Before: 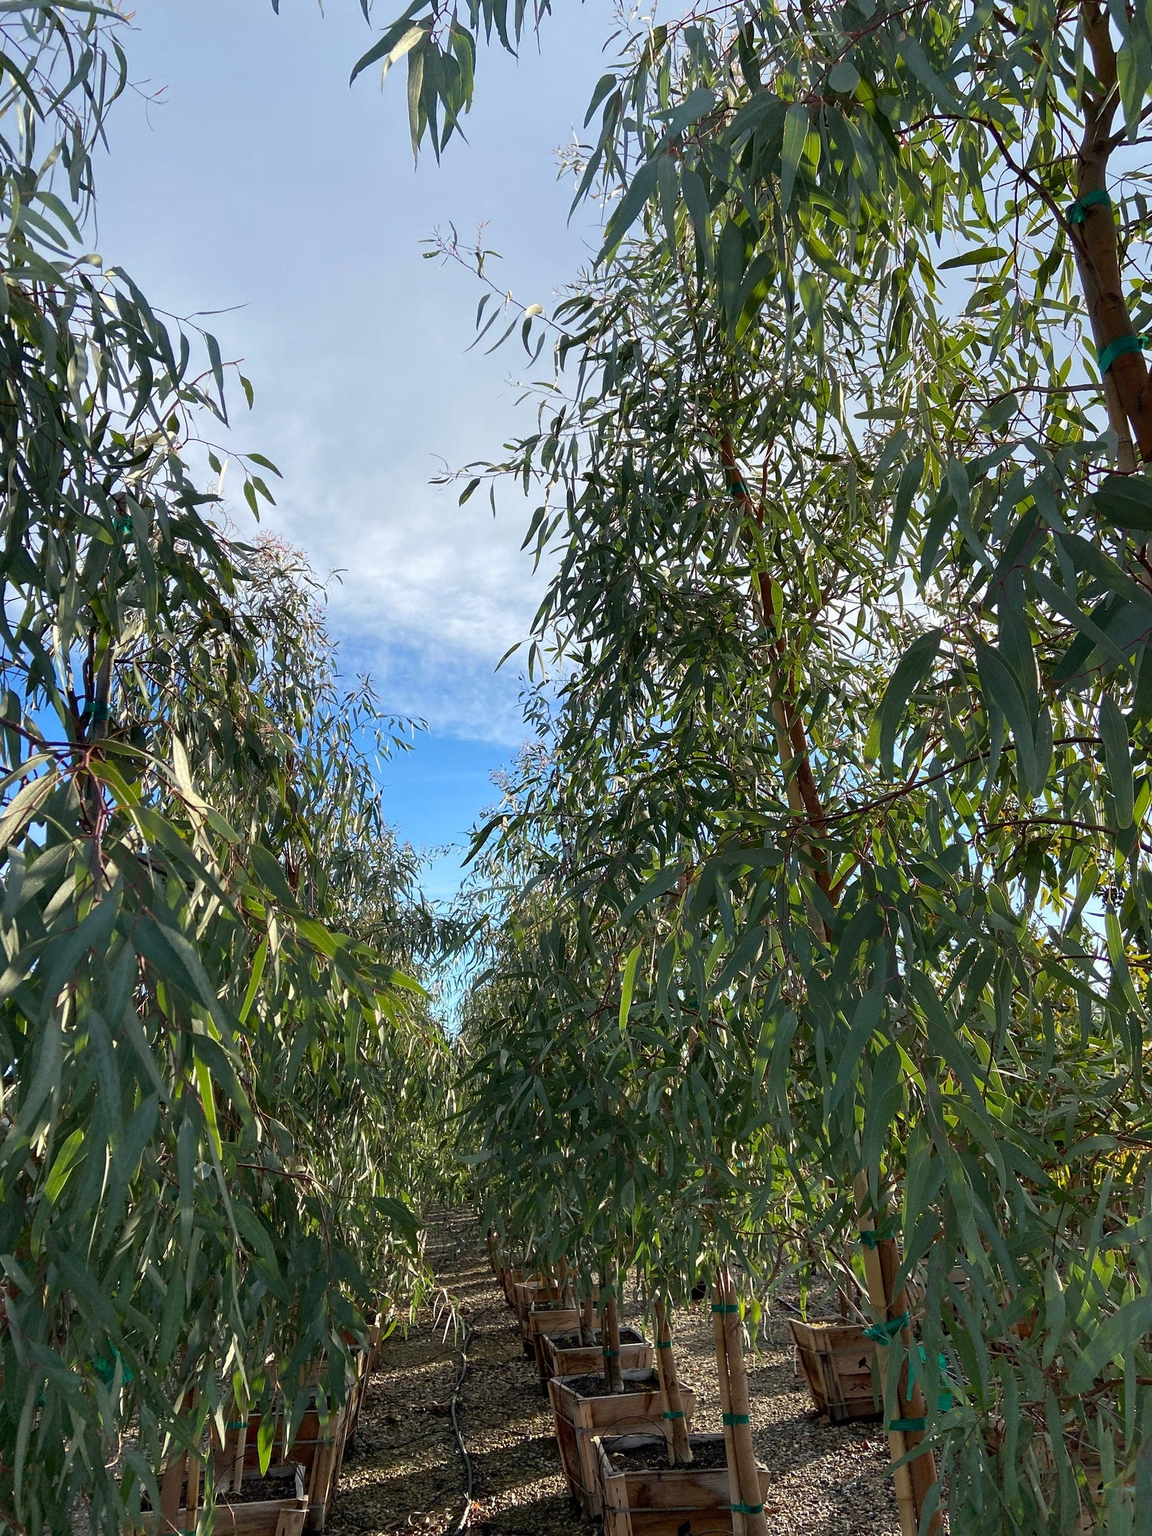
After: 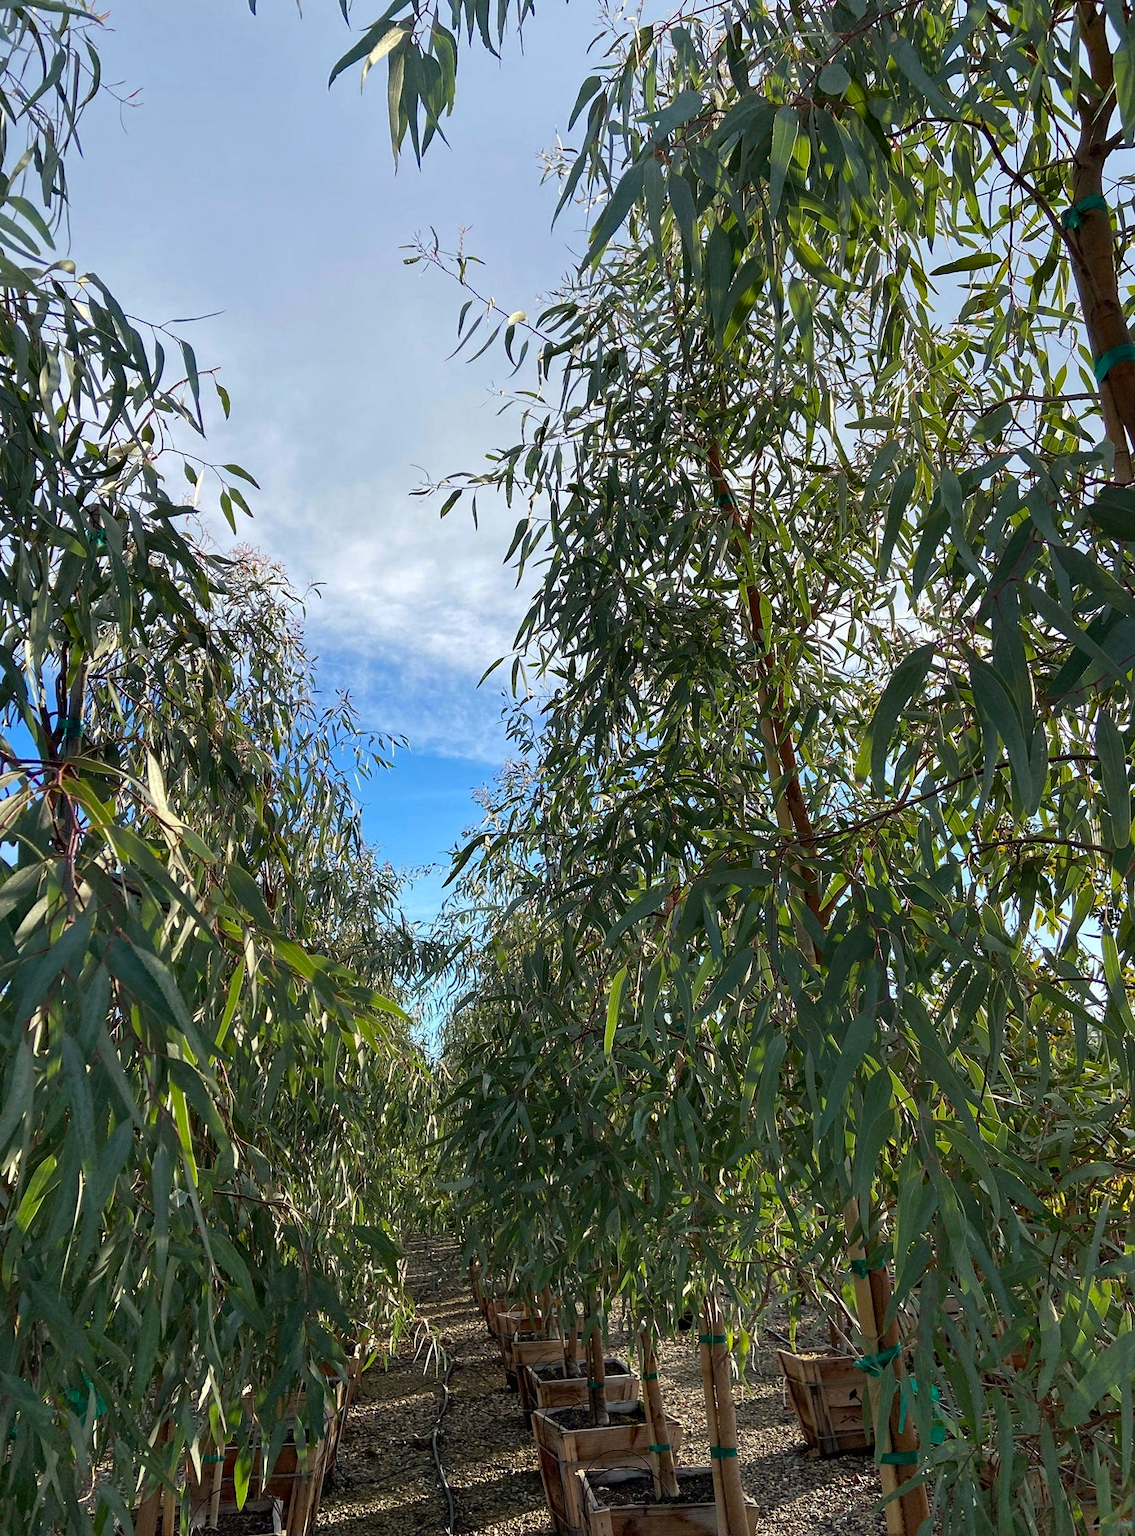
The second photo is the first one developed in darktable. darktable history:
crop and rotate: left 2.536%, right 1.107%, bottom 2.246%
haze removal: compatibility mode true, adaptive false
